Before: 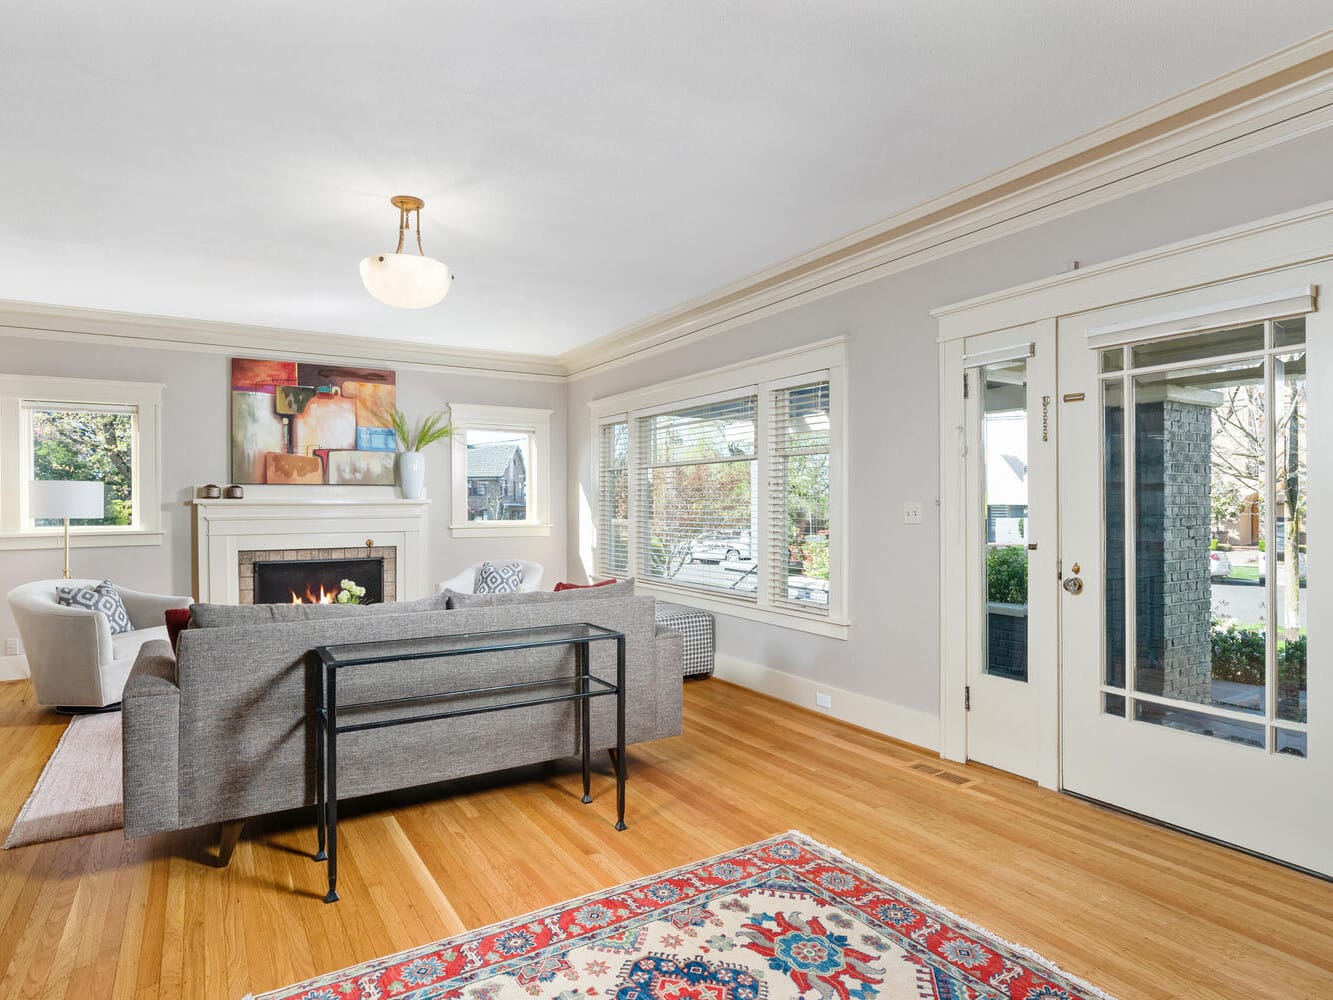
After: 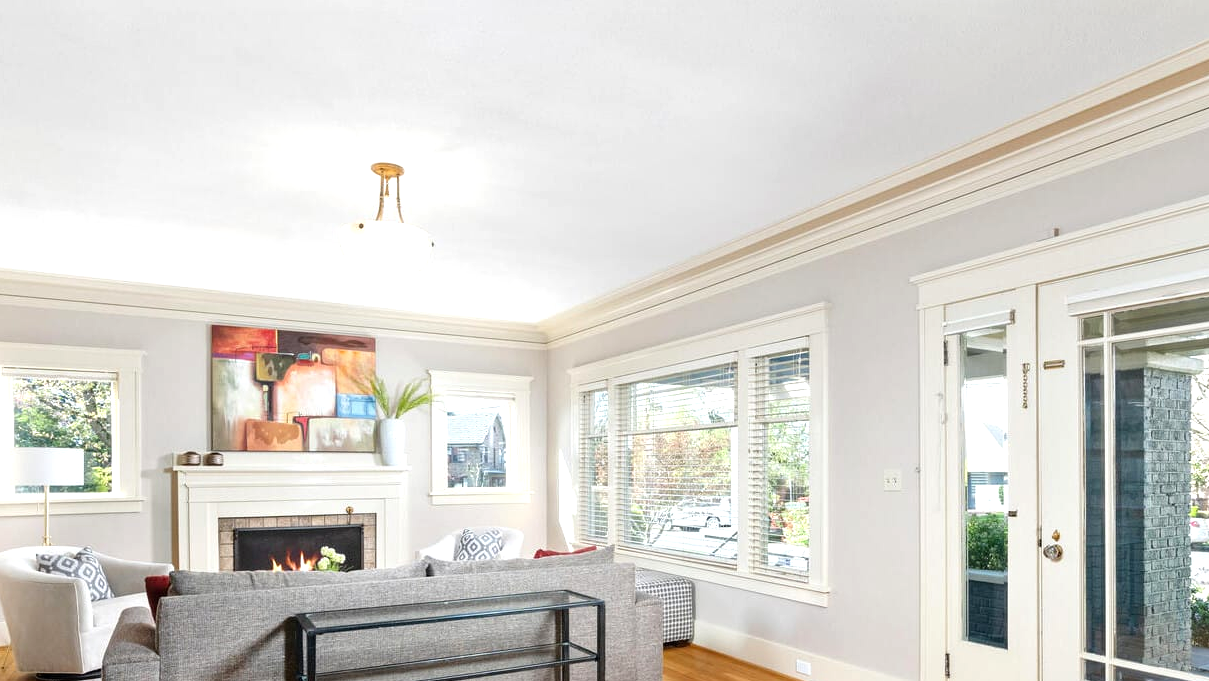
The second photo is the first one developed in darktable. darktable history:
crop: left 1.541%, top 3.374%, right 7.749%, bottom 28.47%
exposure: black level correction 0.001, exposure 0.498 EV, compensate exposure bias true, compensate highlight preservation false
